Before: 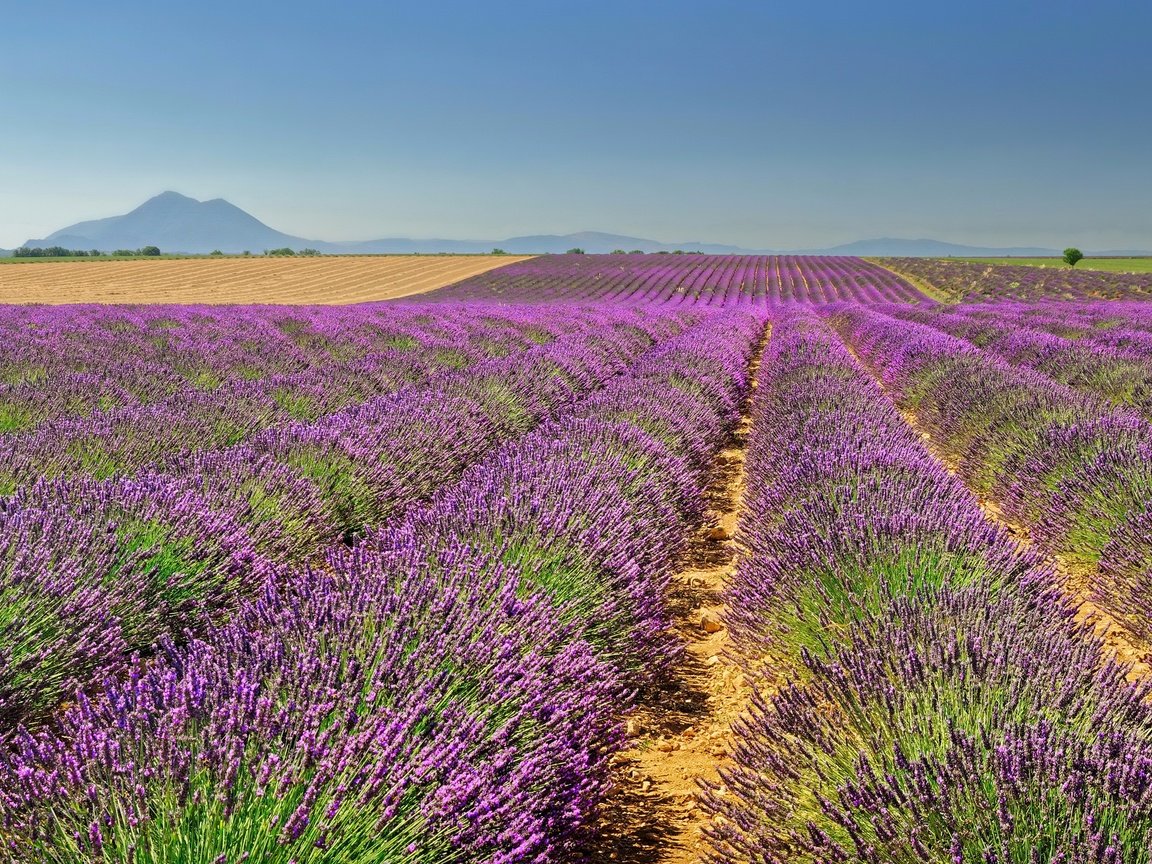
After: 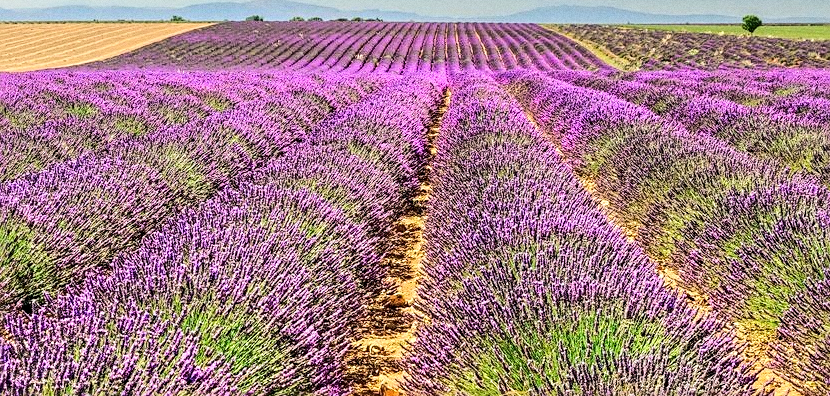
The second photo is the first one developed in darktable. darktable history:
crop and rotate: left 27.938%, top 27.046%, bottom 27.046%
rgb curve: curves: ch0 [(0, 0) (0.284, 0.292) (0.505, 0.644) (1, 1)], compensate middle gray true
local contrast: detail 150%
grain: on, module defaults
sharpen: on, module defaults
